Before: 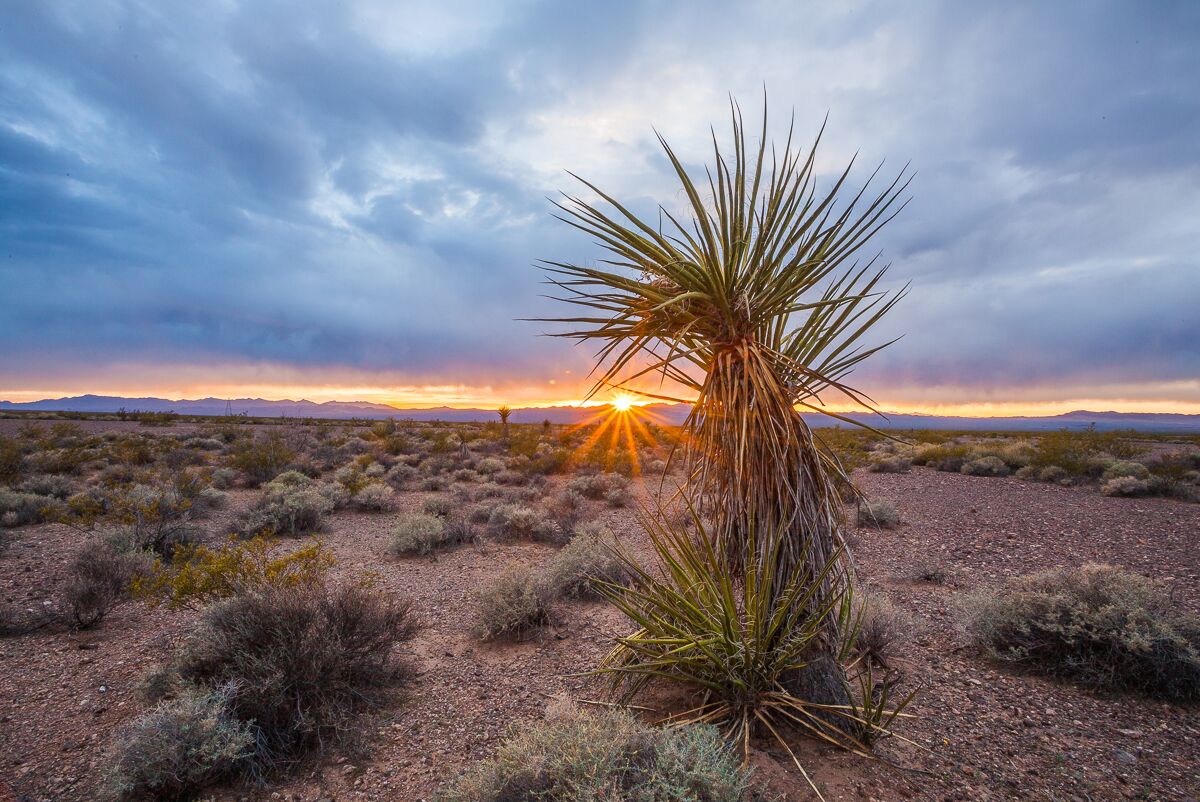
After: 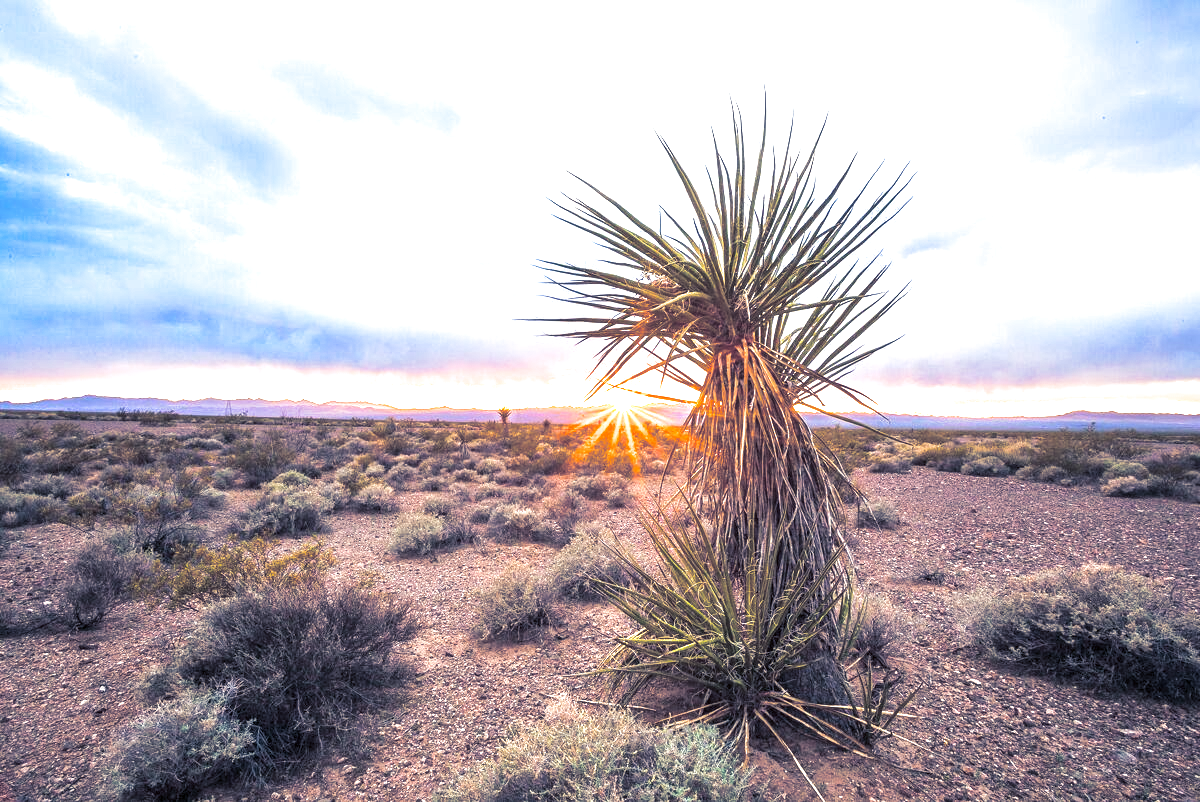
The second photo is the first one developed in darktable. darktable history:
exposure: black level correction 0.001, exposure 1.398 EV, compensate exposure bias true, compensate highlight preservation false
split-toning: shadows › hue 230.4°
